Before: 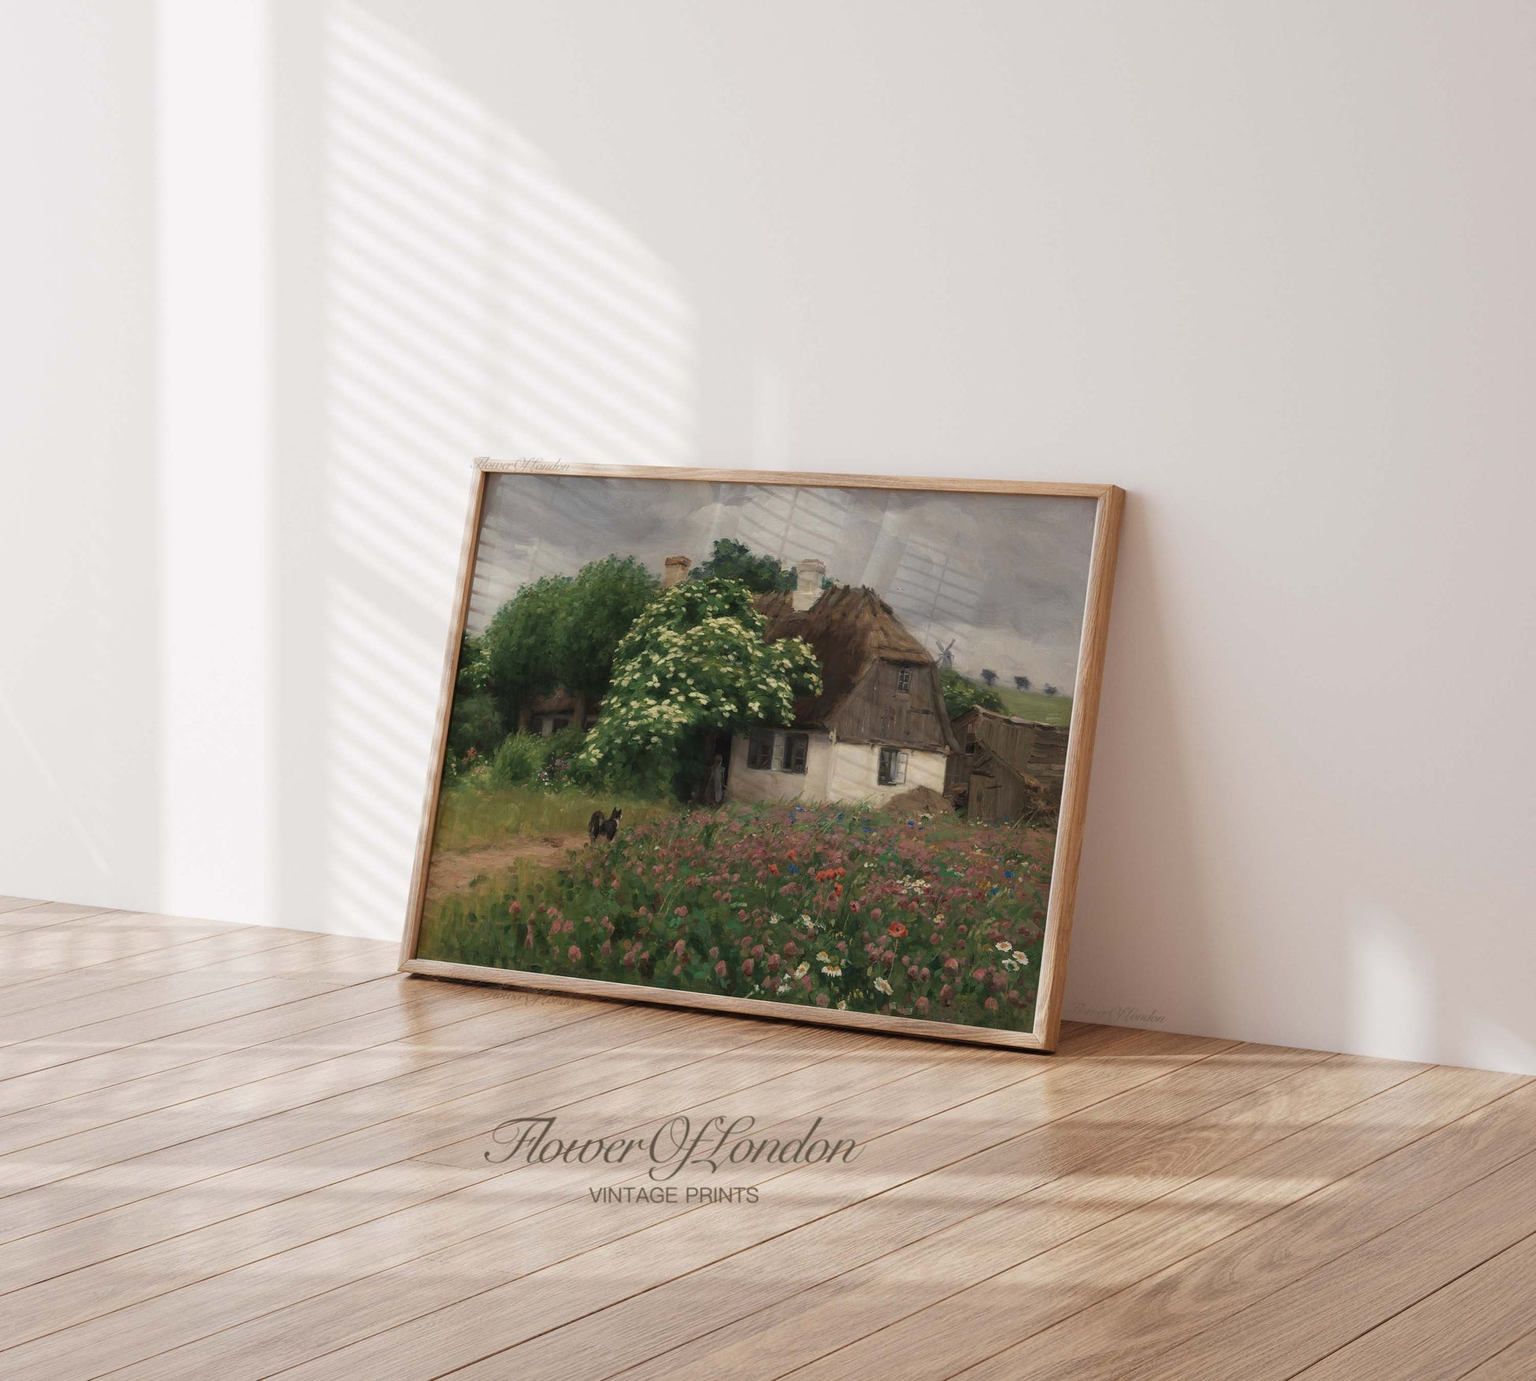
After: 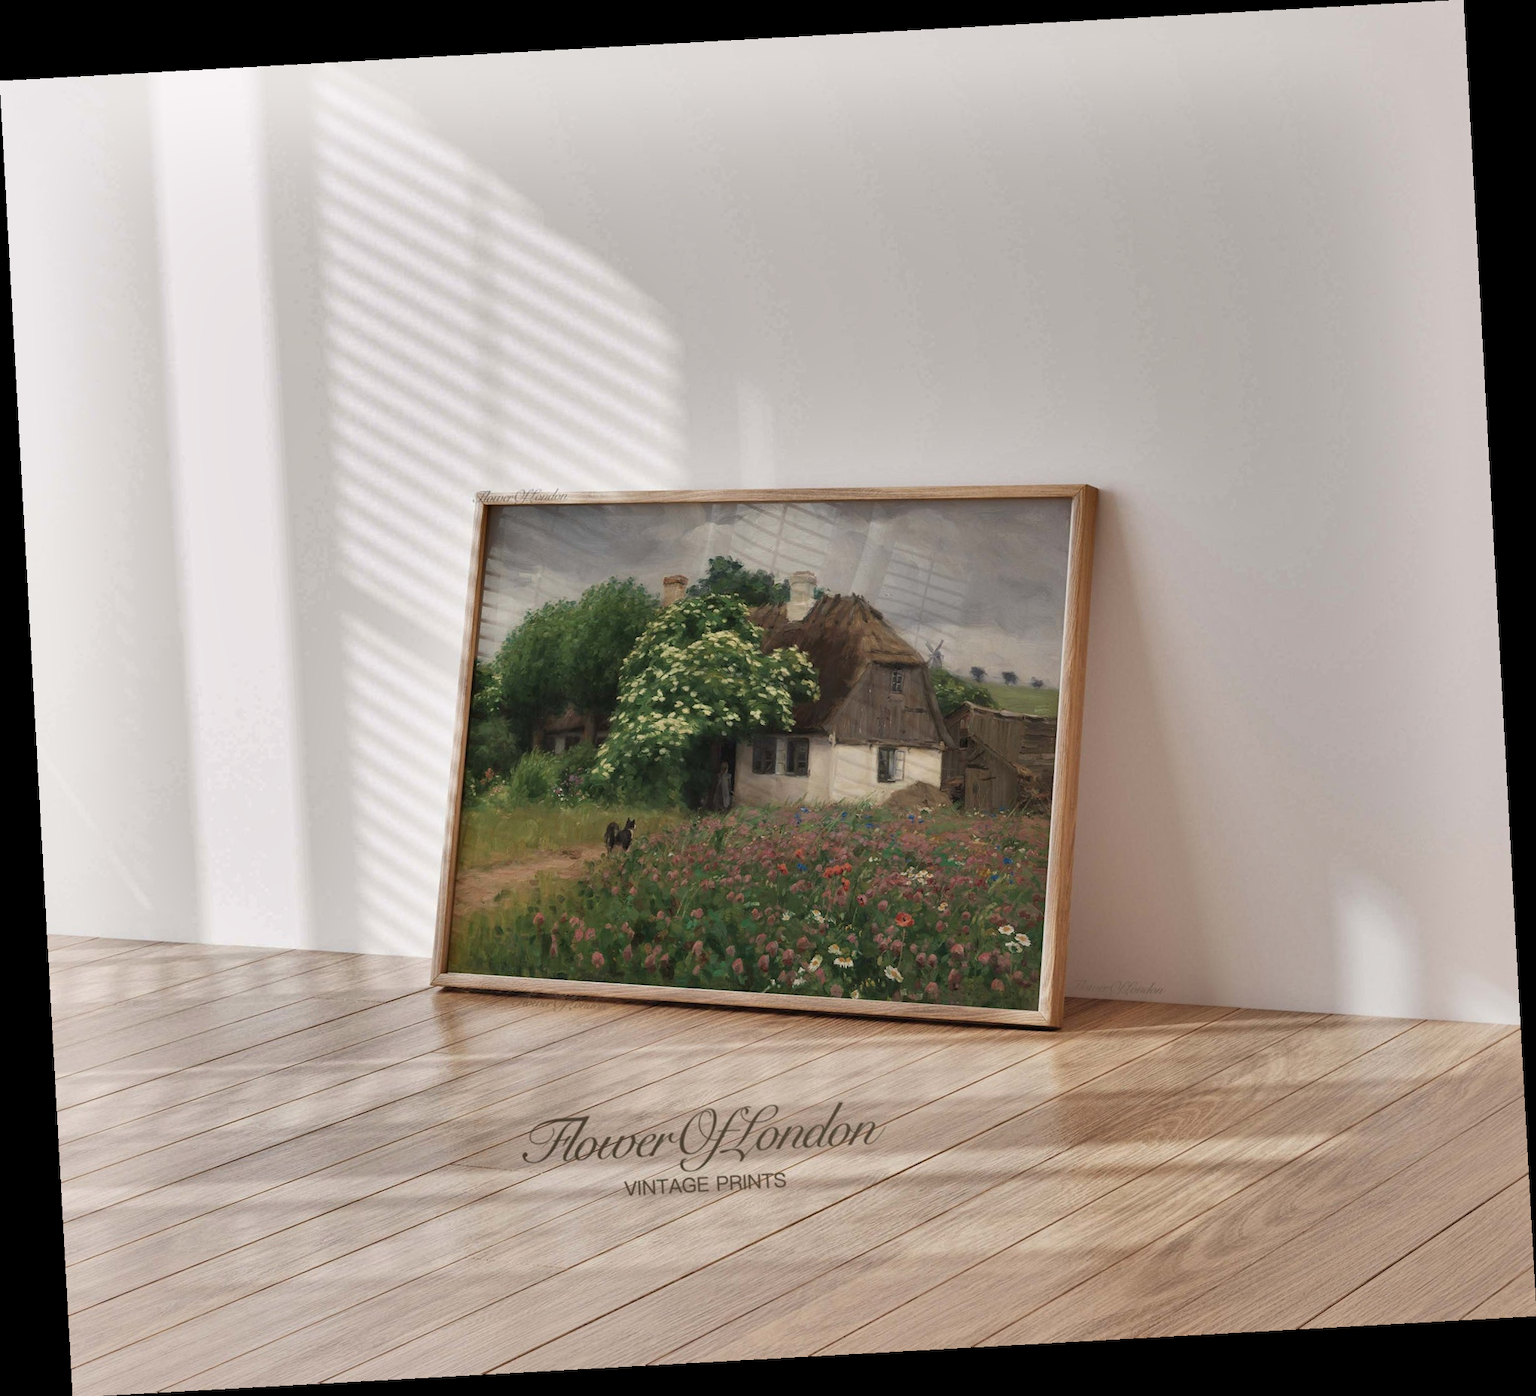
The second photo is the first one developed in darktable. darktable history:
rotate and perspective: rotation -3.18°, automatic cropping off
shadows and highlights: shadows 30.63, highlights -63.22, shadows color adjustment 98%, highlights color adjustment 58.61%, soften with gaussian
